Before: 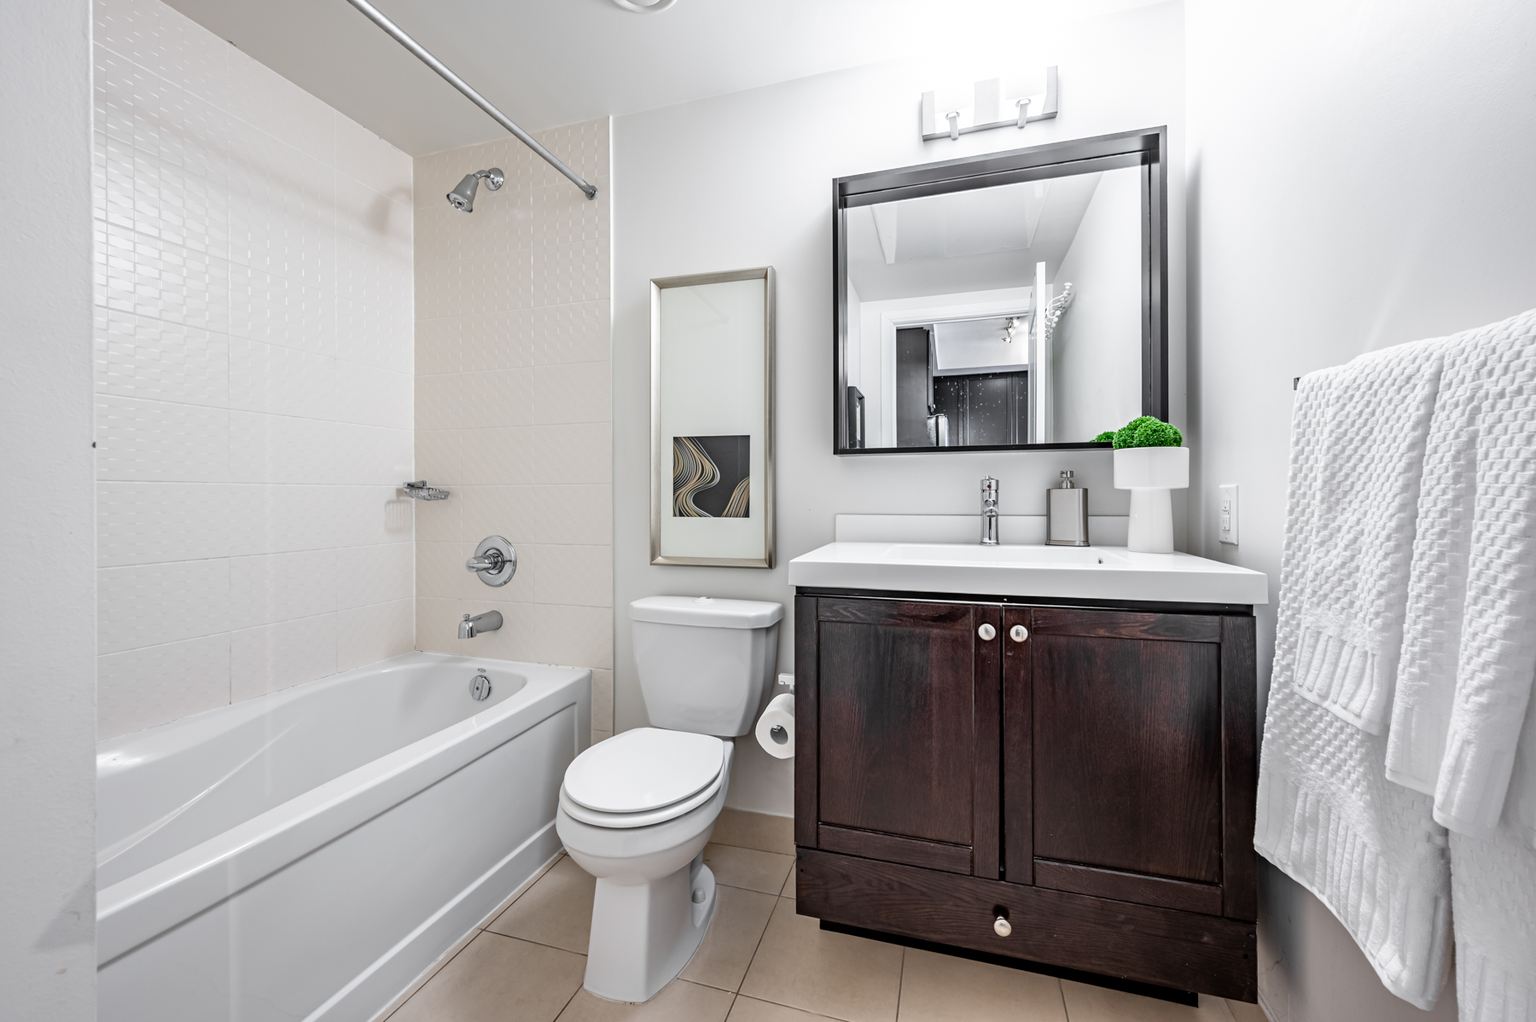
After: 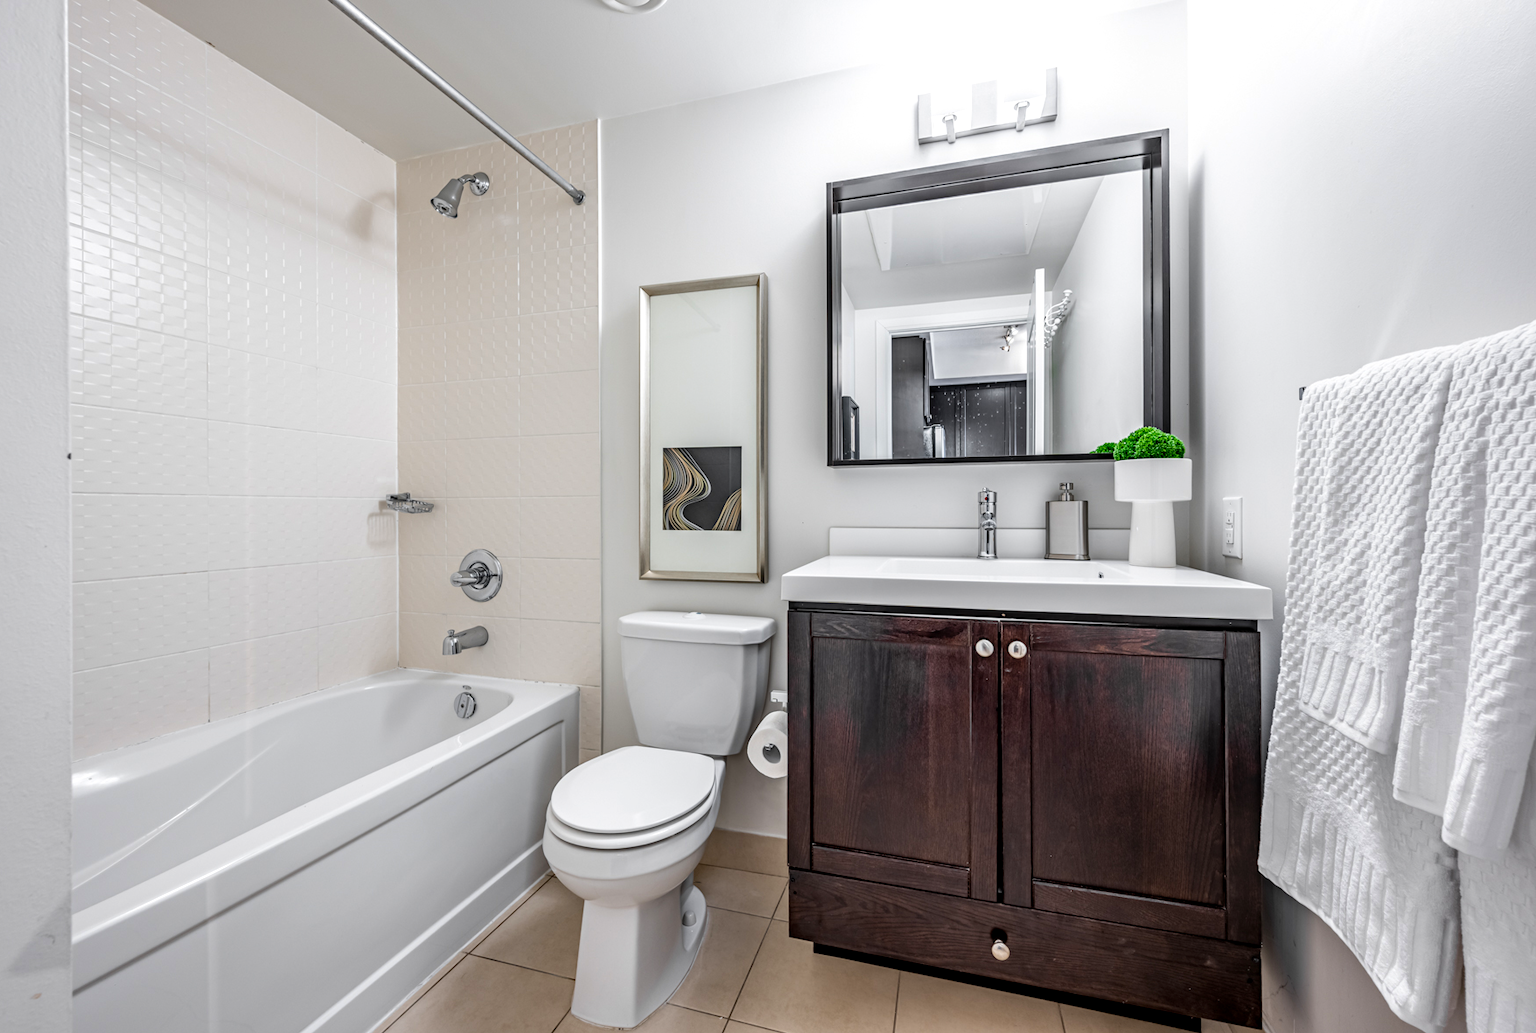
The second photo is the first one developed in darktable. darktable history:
local contrast: on, module defaults
crop and rotate: left 1.774%, right 0.633%, bottom 1.28%
color balance rgb: perceptual saturation grading › global saturation 25%, global vibrance 10%
